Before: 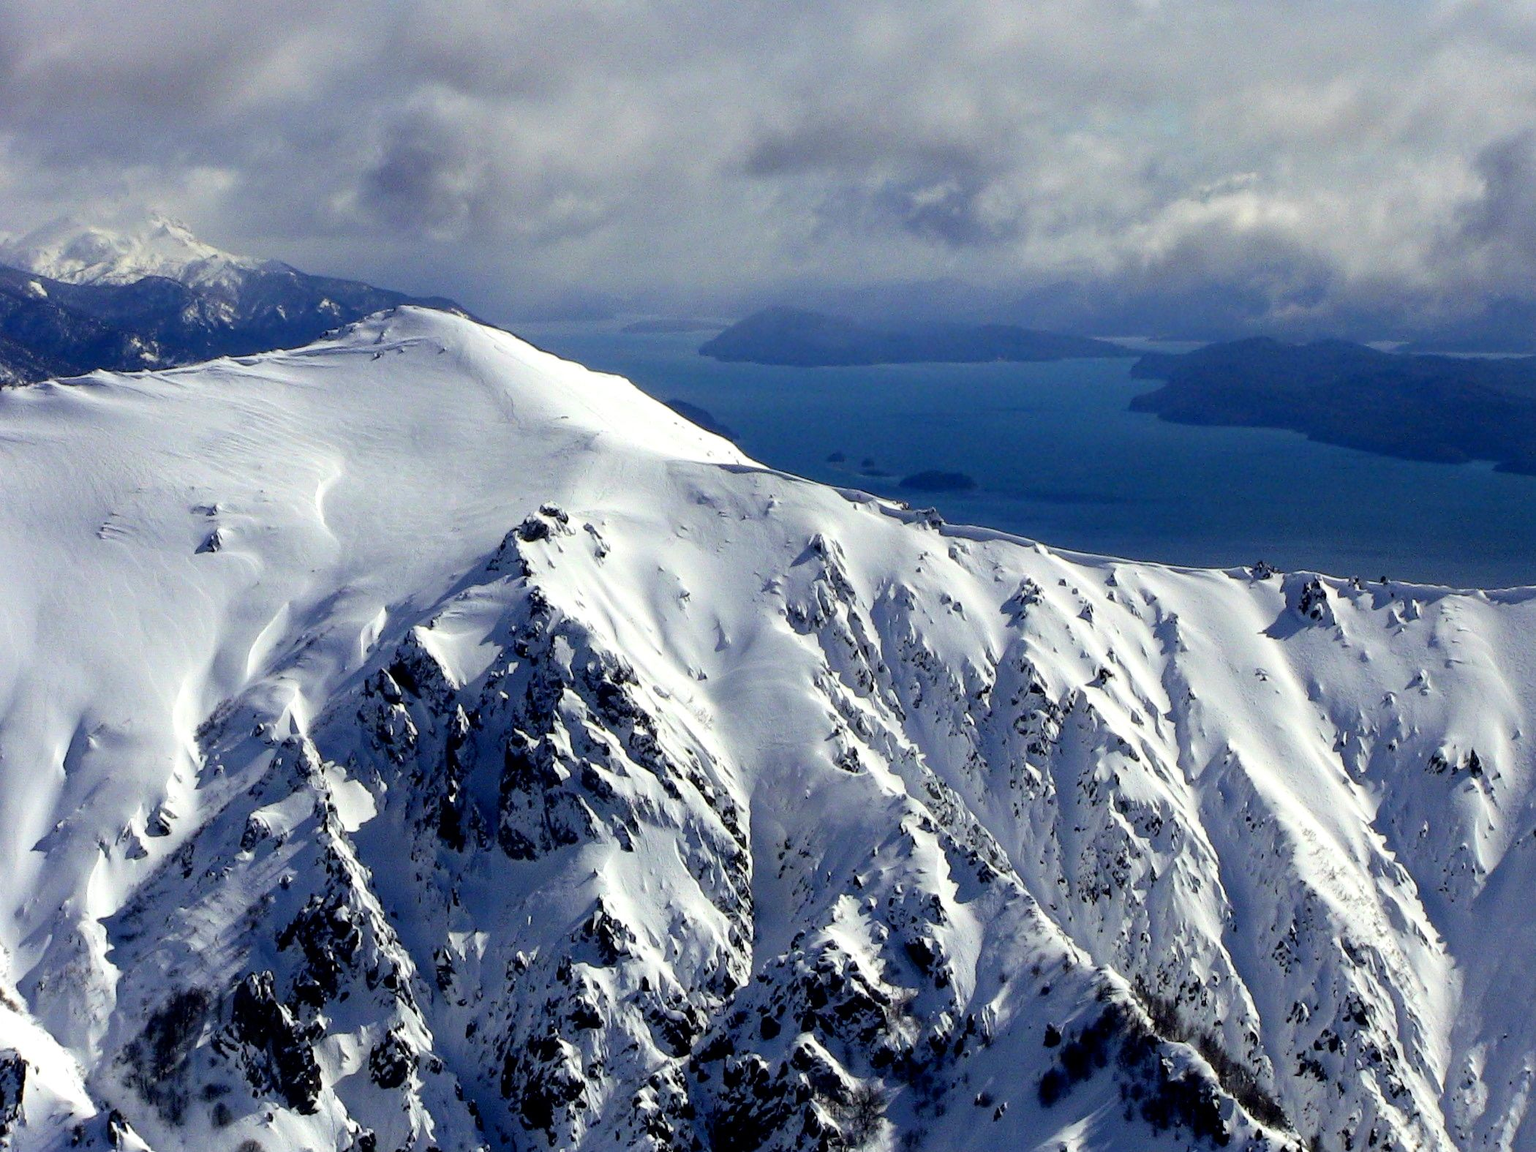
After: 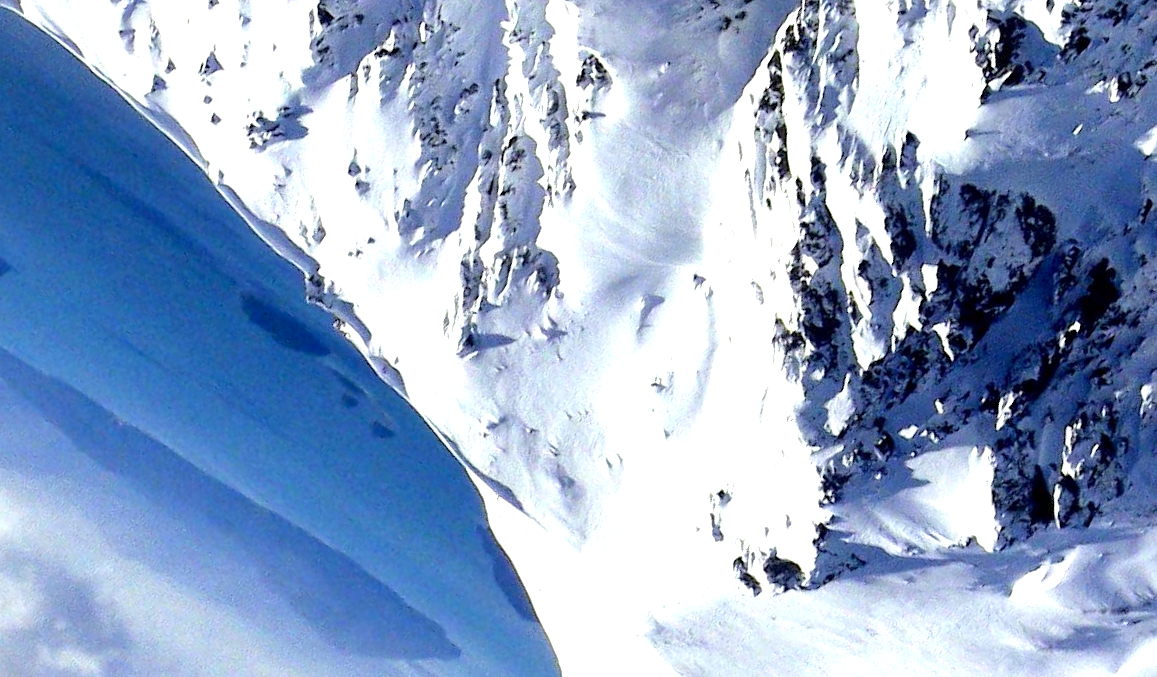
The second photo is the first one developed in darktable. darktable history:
crop and rotate: angle 146.97°, left 9.186%, top 15.624%, right 4.559%, bottom 17.095%
local contrast: mode bilateral grid, contrast 19, coarseness 49, detail 119%, midtone range 0.2
exposure: exposure 1.06 EV, compensate highlight preservation false
